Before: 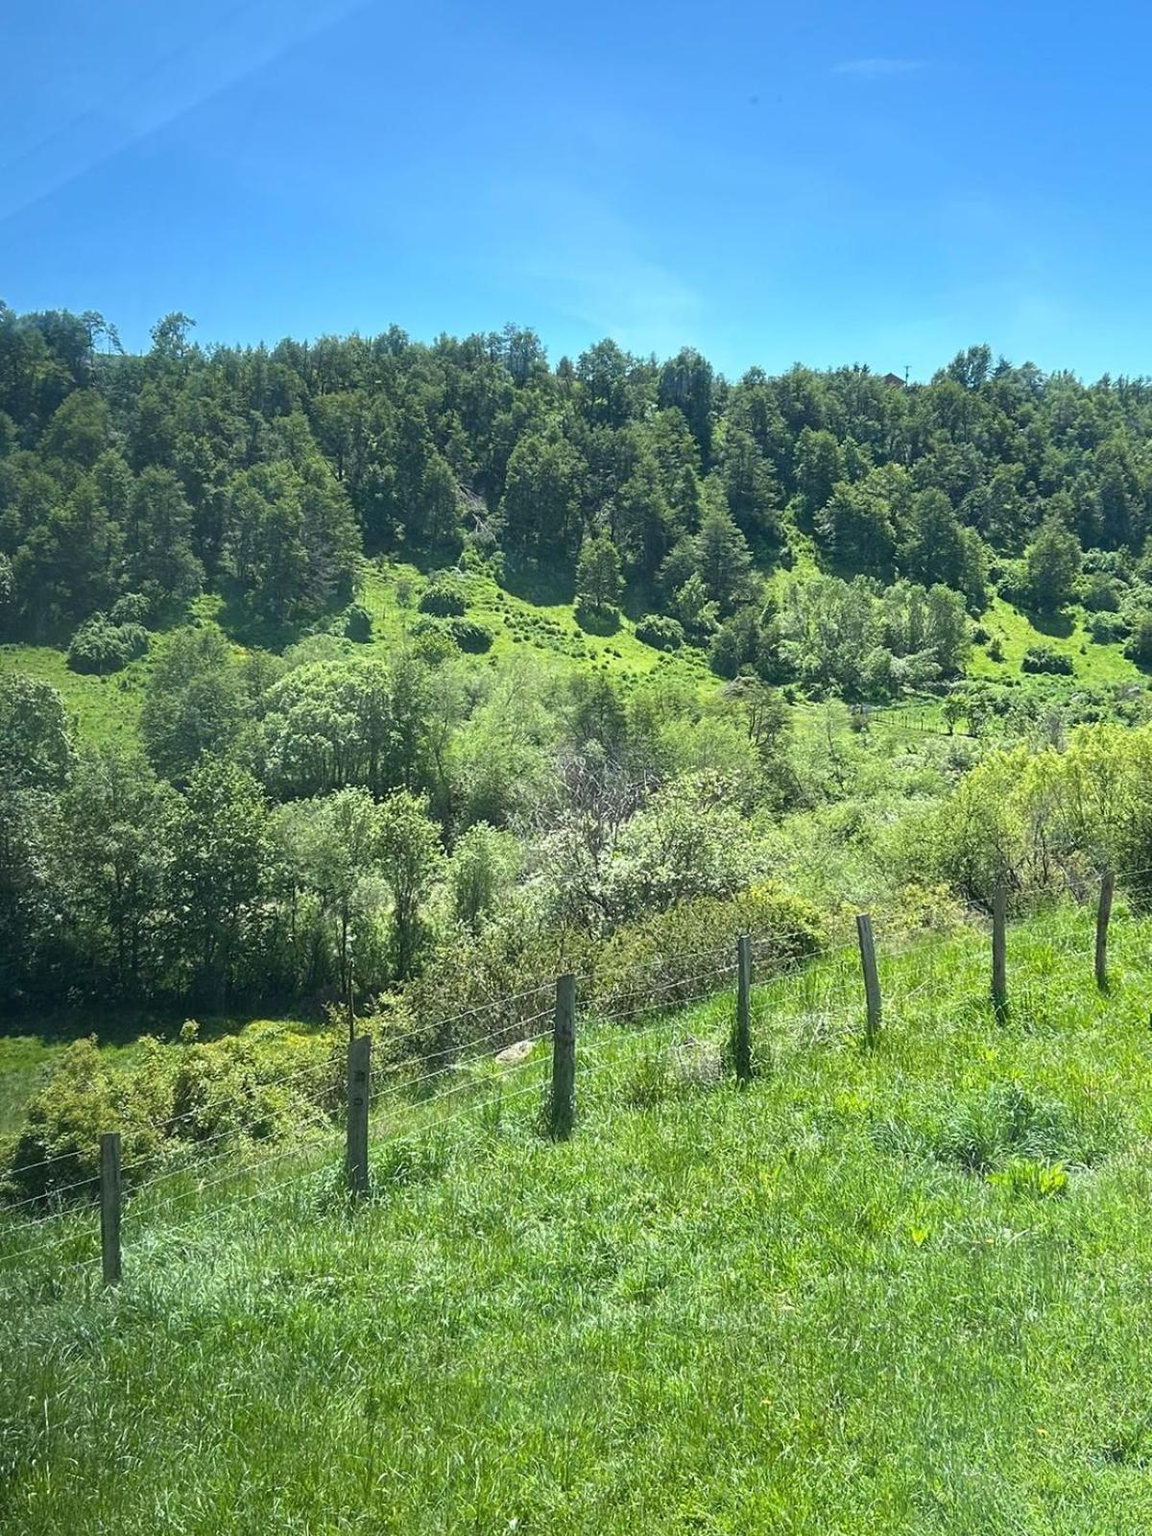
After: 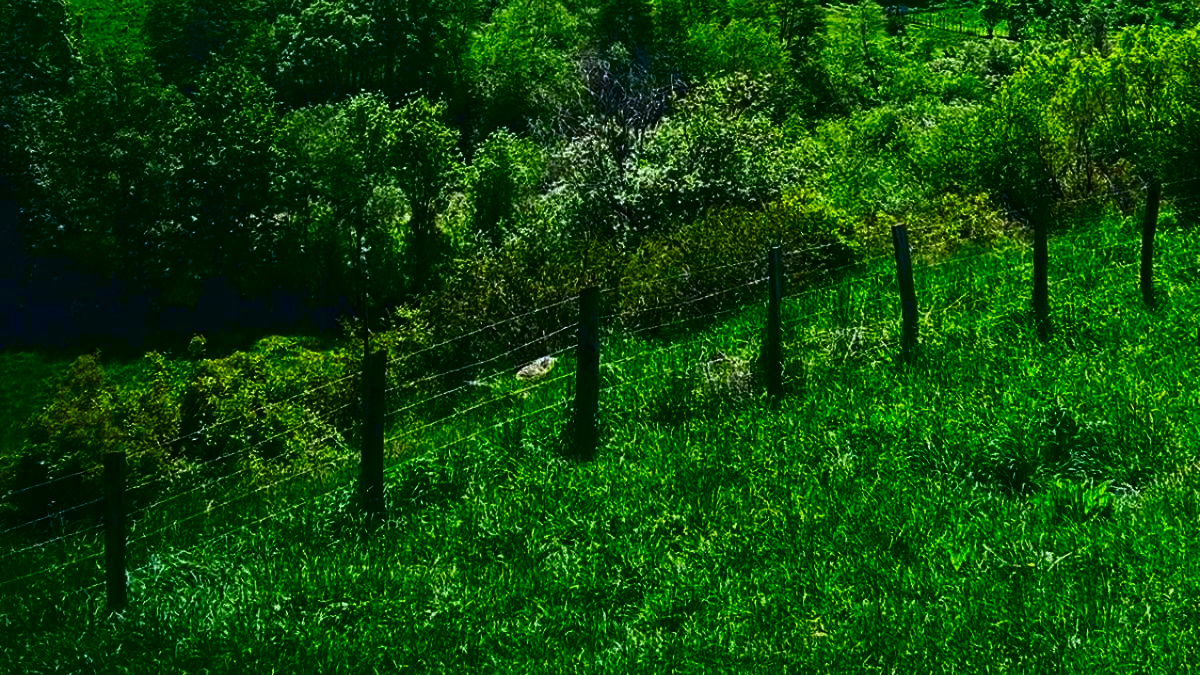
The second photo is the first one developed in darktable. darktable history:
white balance: red 0.984, blue 1.059
crop: top 45.551%, bottom 12.262%
contrast brightness saturation: brightness -1, saturation 1
tone equalizer: on, module defaults
